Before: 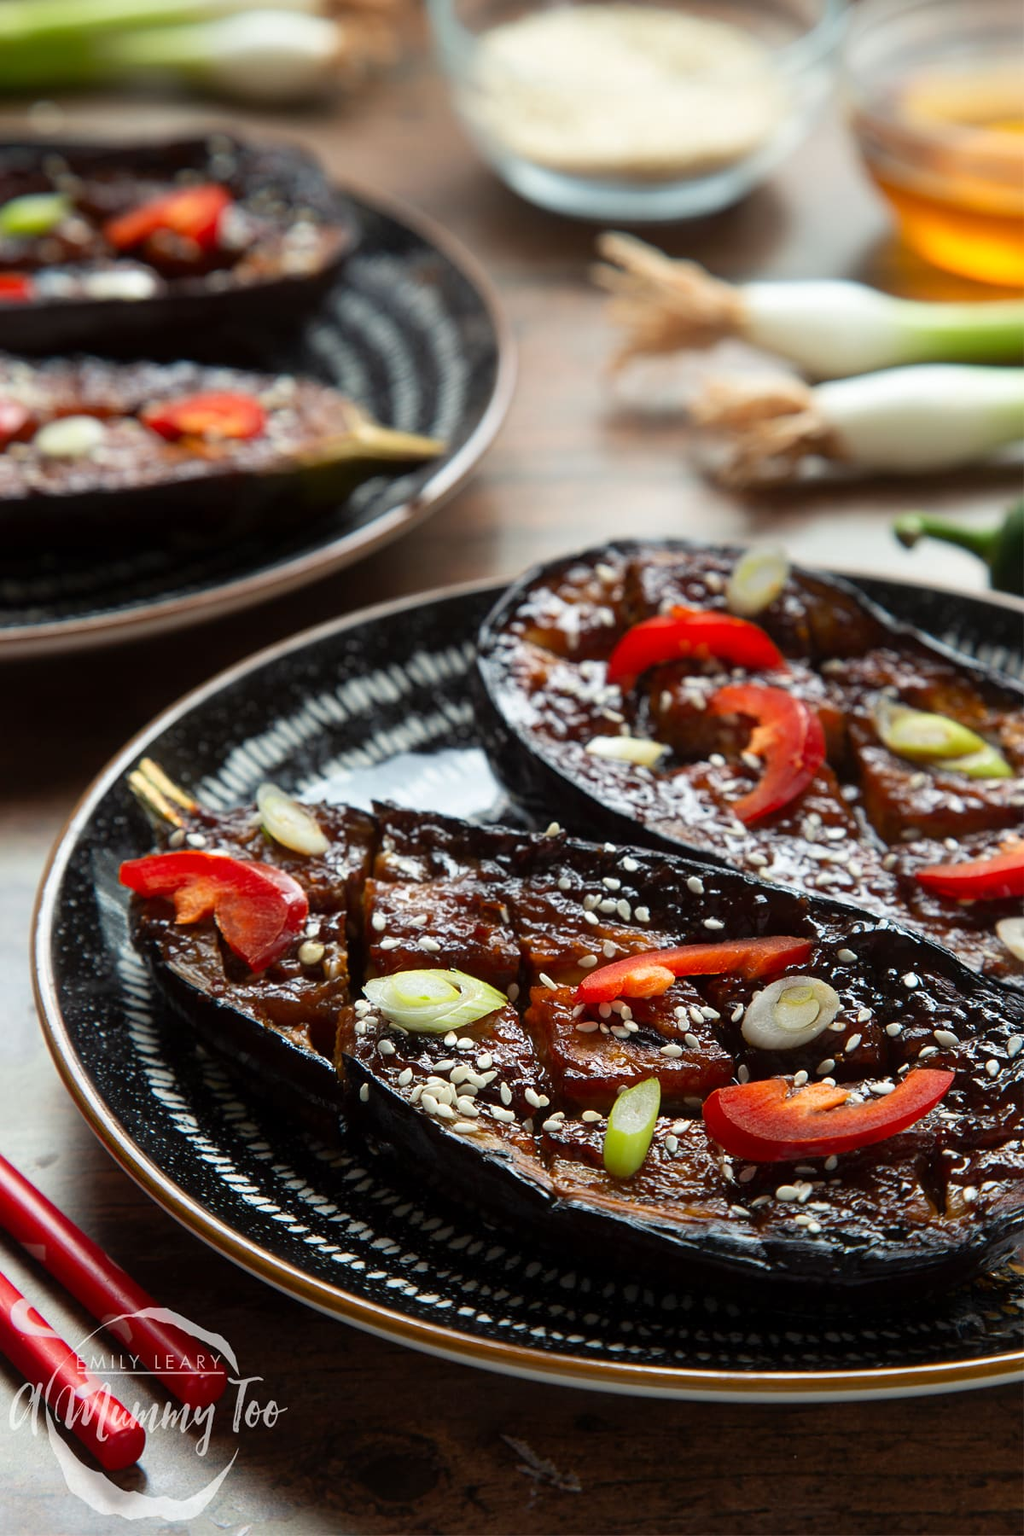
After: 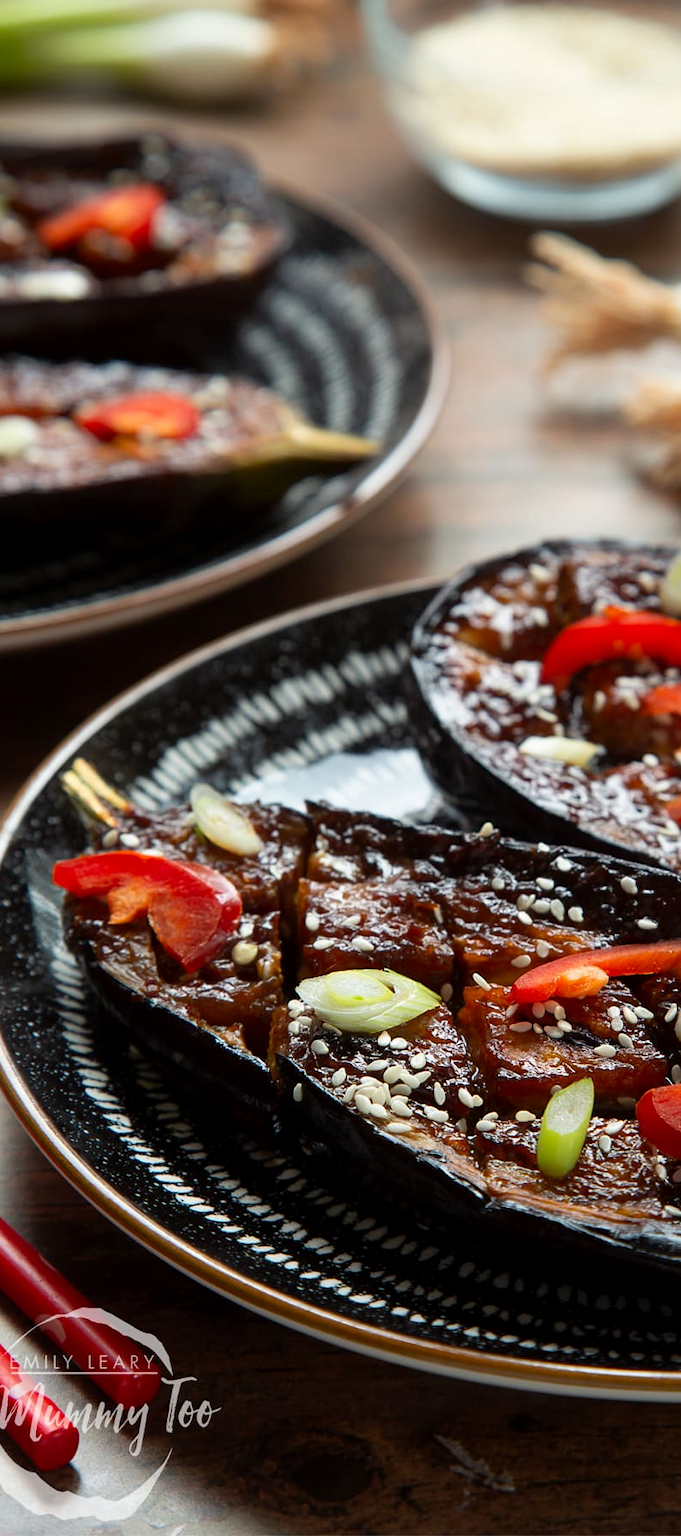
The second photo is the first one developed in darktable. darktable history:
crop and rotate: left 6.558%, right 26.804%
exposure: black level correction 0.001, compensate exposure bias true, compensate highlight preservation false
